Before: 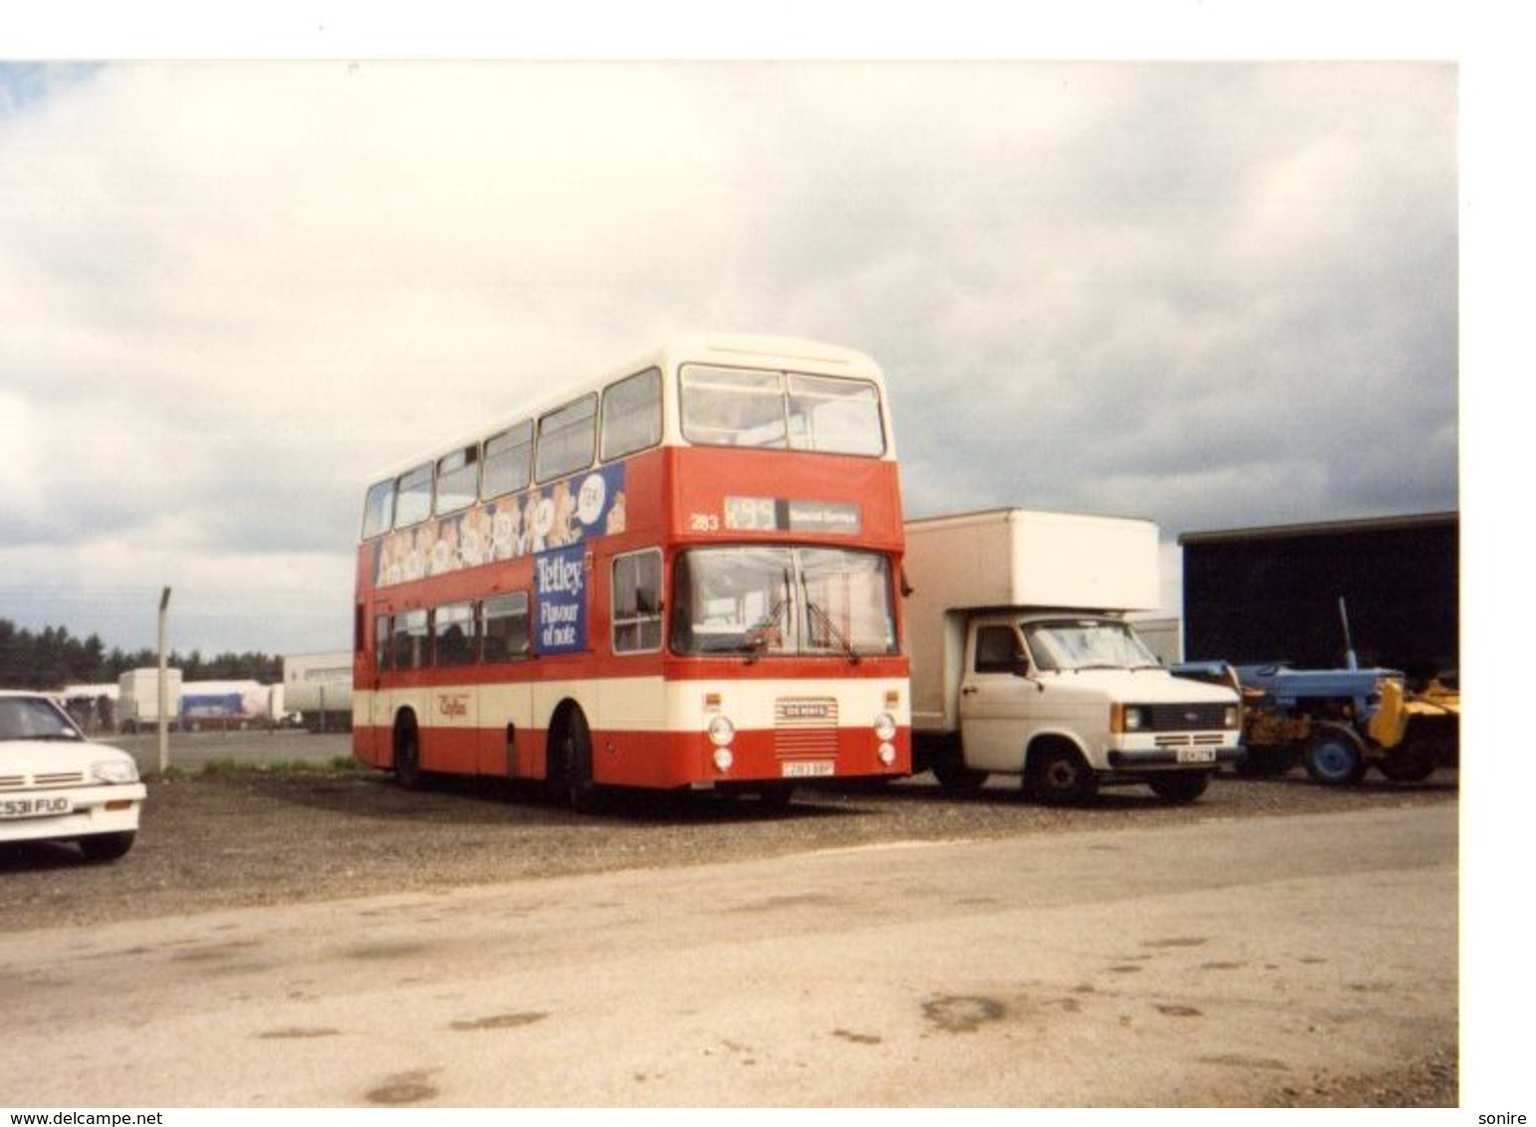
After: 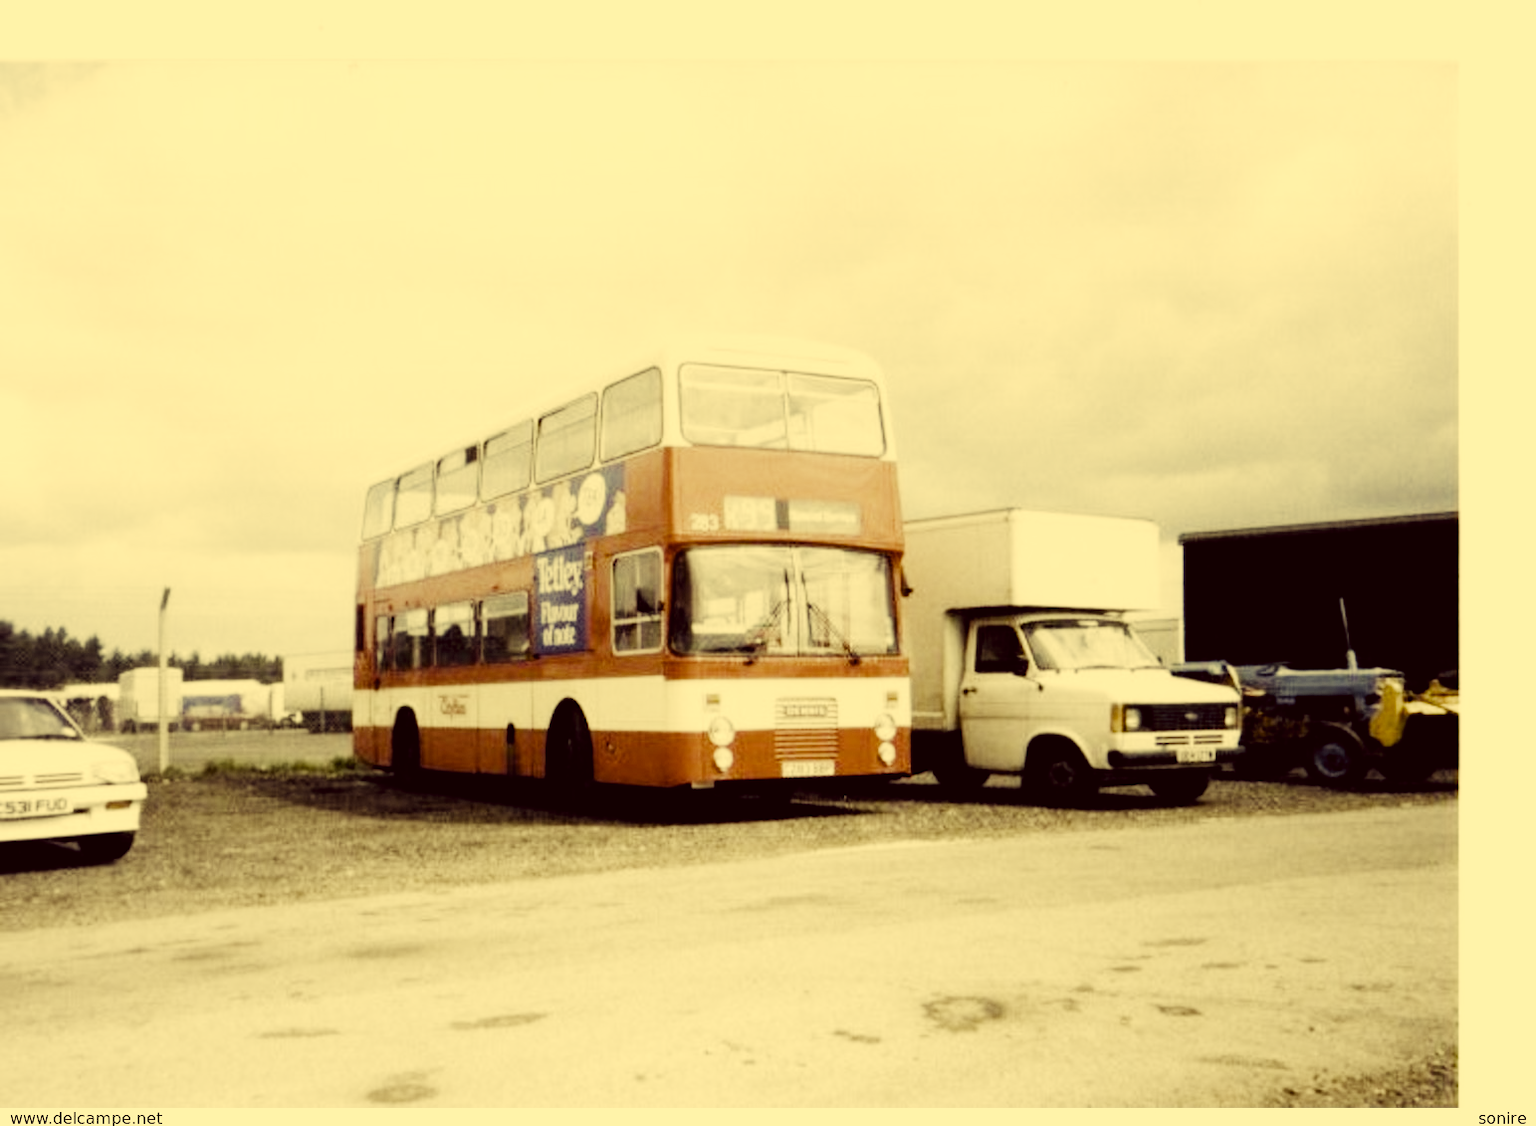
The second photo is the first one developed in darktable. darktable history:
tone equalizer: -8 EV -0.735 EV, -7 EV -0.694 EV, -6 EV -0.587 EV, -5 EV -0.408 EV, -3 EV 0.37 EV, -2 EV 0.6 EV, -1 EV 0.679 EV, +0 EV 0.754 EV
color balance rgb: shadows lift › chroma 2.026%, shadows lift › hue 215.96°, highlights gain › luminance 15.513%, highlights gain › chroma 6.888%, highlights gain › hue 124.28°, global offset › hue 170.91°, perceptual saturation grading › global saturation 20%, perceptual saturation grading › highlights -24.872%, perceptual saturation grading › shadows 24.217%
color correction: highlights a* -0.471, highlights b* 39.82, shadows a* 9.57, shadows b* -0.261
filmic rgb: black relative exposure -5.05 EV, white relative exposure 3.98 EV, threshold 3.03 EV, hardness 2.87, contrast 1.298, highlights saturation mix -30.81%, preserve chrominance no, color science v5 (2021), contrast in shadows safe, contrast in highlights safe, enable highlight reconstruction true
